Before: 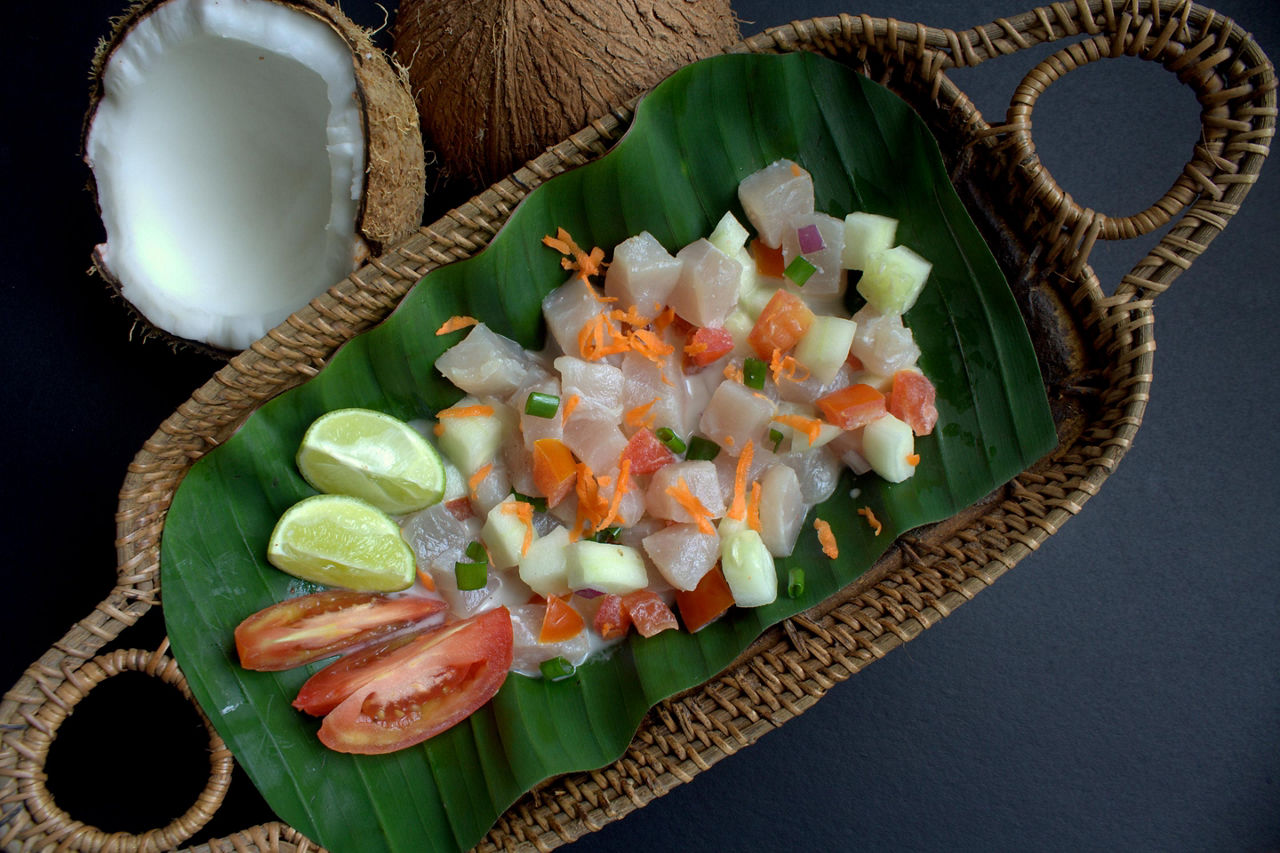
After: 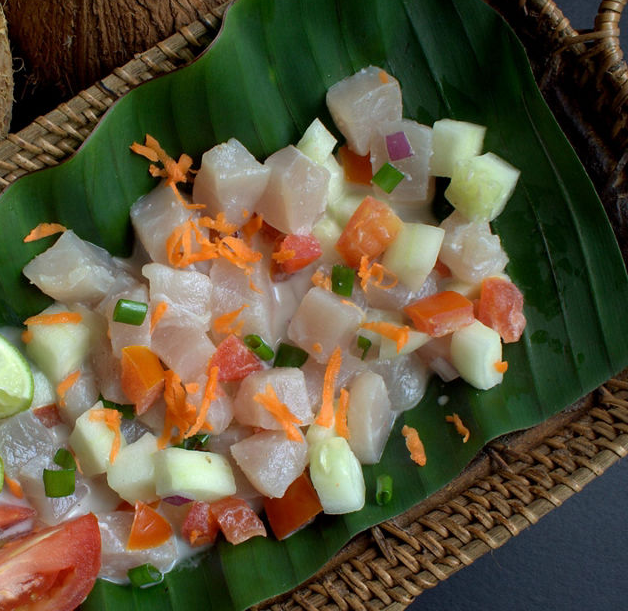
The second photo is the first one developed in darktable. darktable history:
crop: left 32.197%, top 10.92%, right 18.674%, bottom 17.397%
